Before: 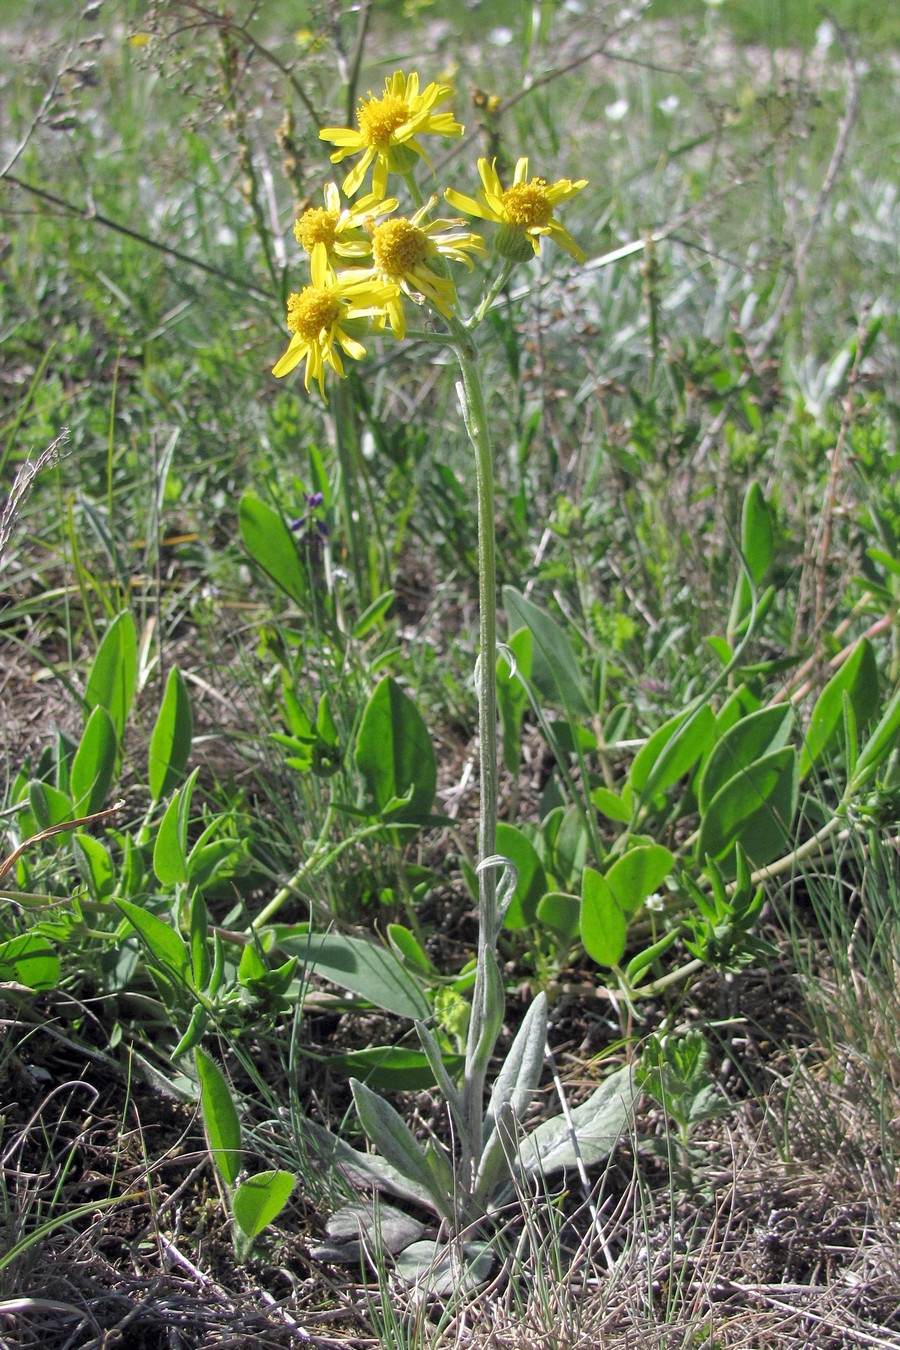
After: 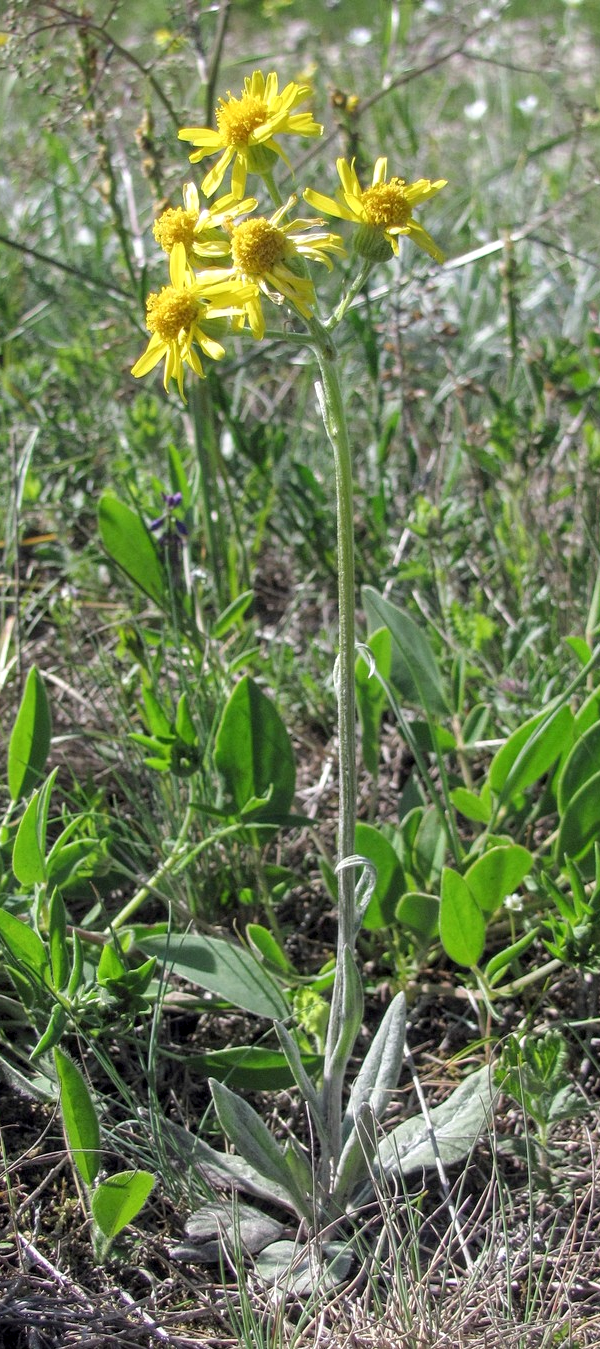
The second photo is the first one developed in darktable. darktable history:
crop and rotate: left 15.754%, right 17.579%
local contrast: on, module defaults
